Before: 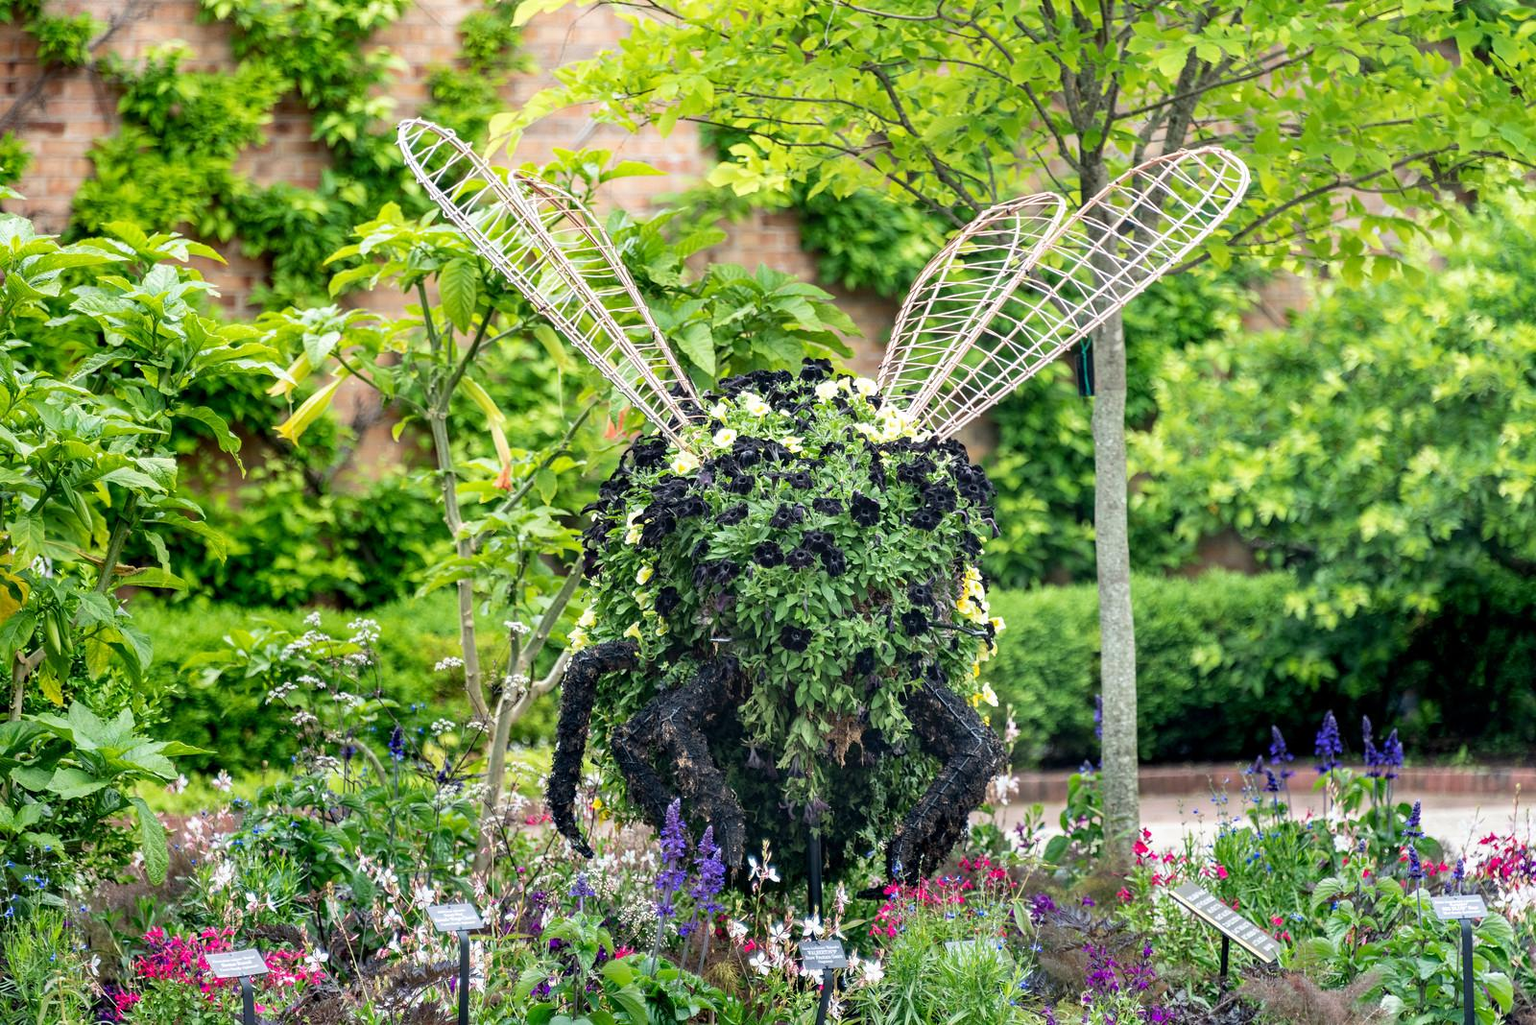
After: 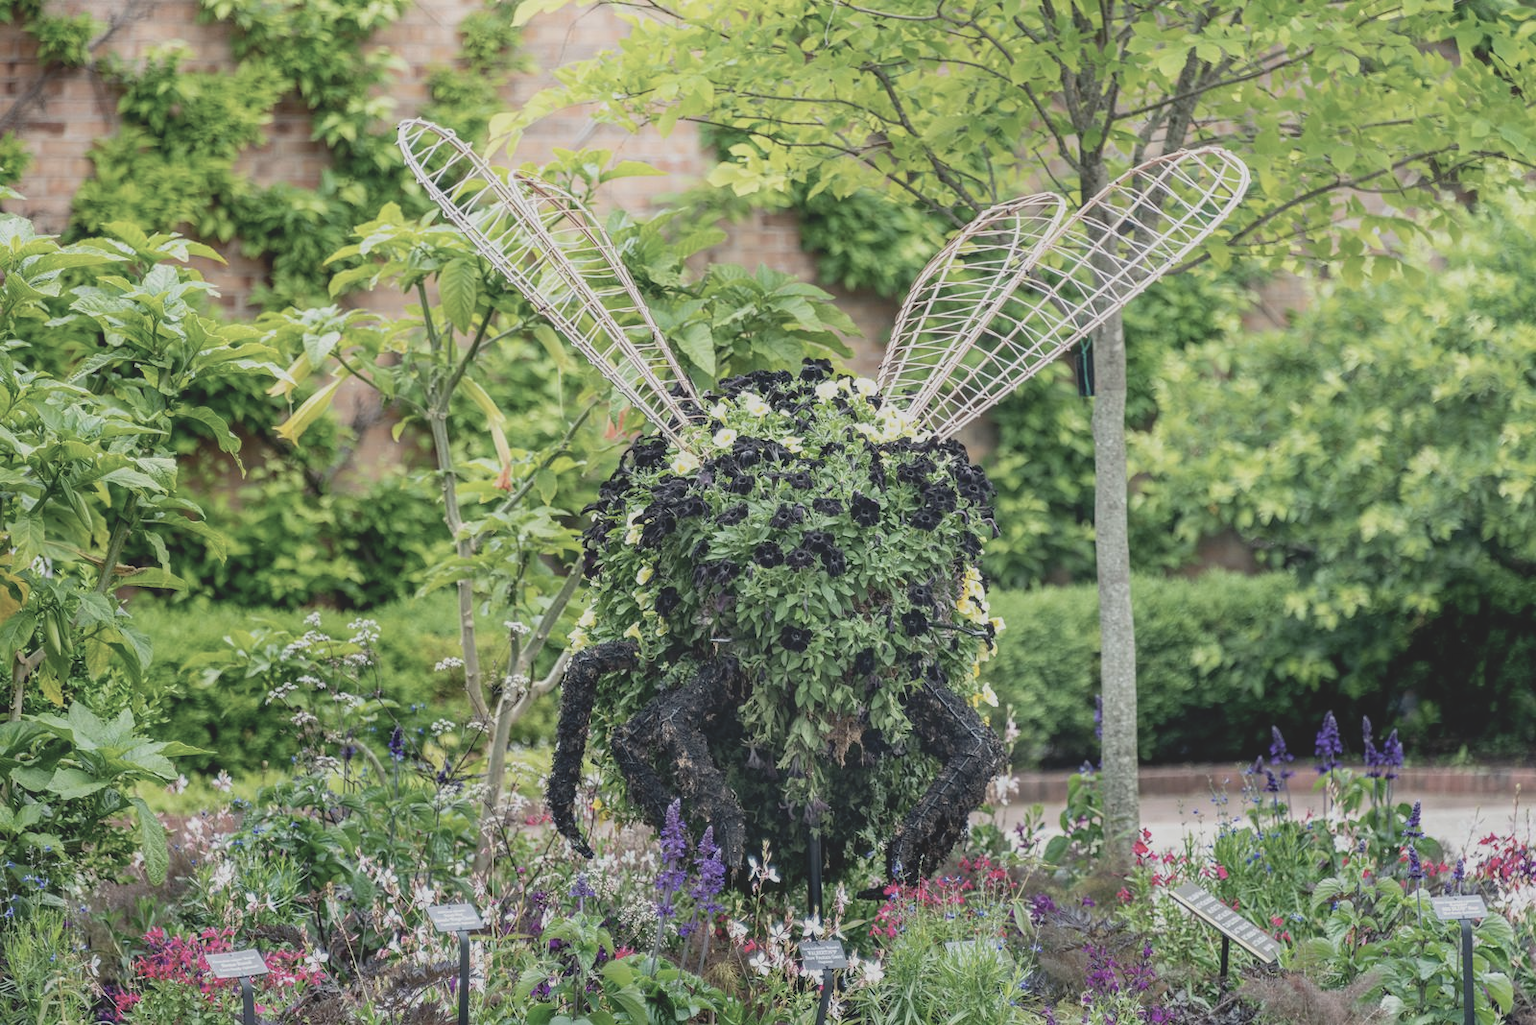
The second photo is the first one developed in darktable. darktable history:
local contrast: detail 109%
shadows and highlights: shadows -25.19, highlights 48.42, soften with gaussian
contrast brightness saturation: contrast -0.268, saturation -0.44
